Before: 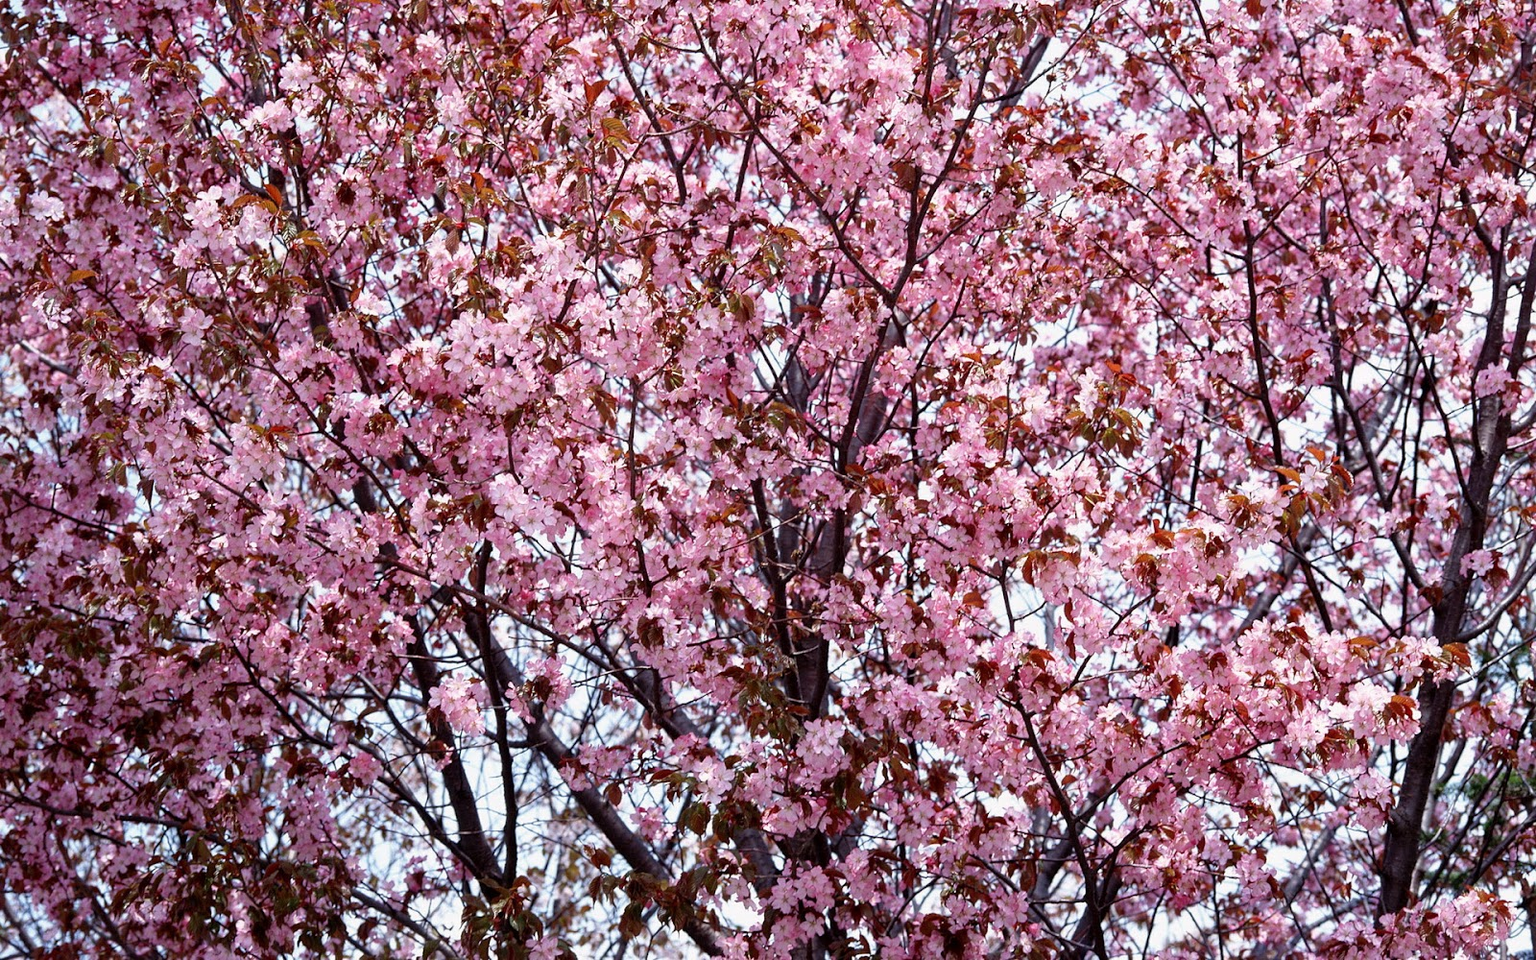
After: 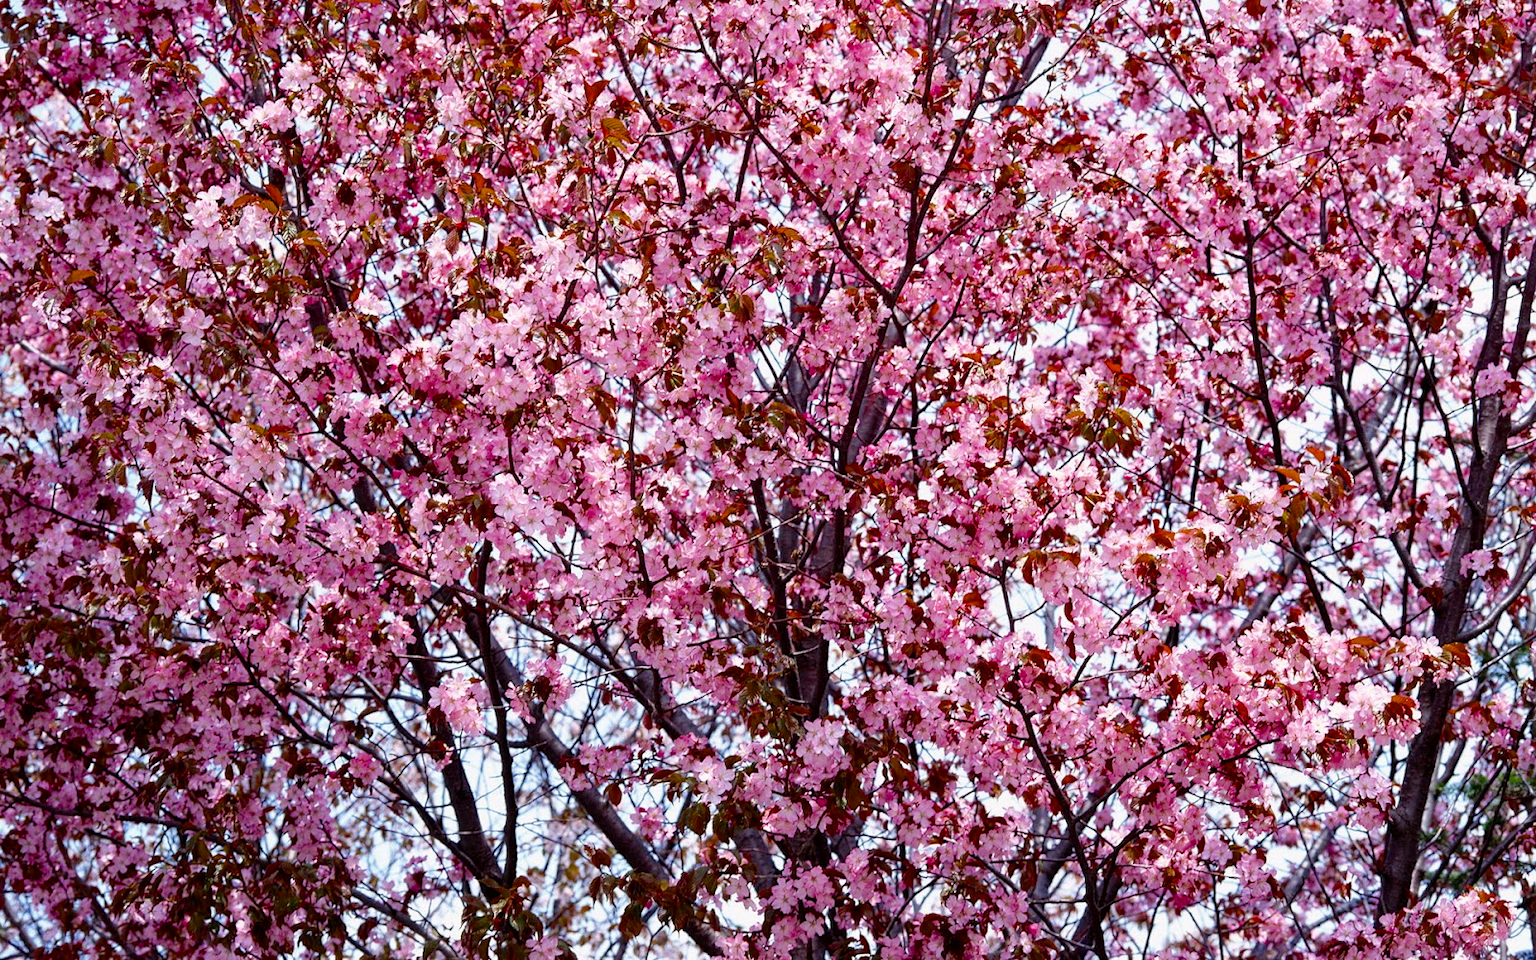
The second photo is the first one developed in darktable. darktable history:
color balance rgb: perceptual saturation grading › global saturation 25.113%, perceptual brilliance grading › mid-tones 10.564%, perceptual brilliance grading › shadows 15.836%, global vibrance 1.243%, saturation formula JzAzBz (2021)
